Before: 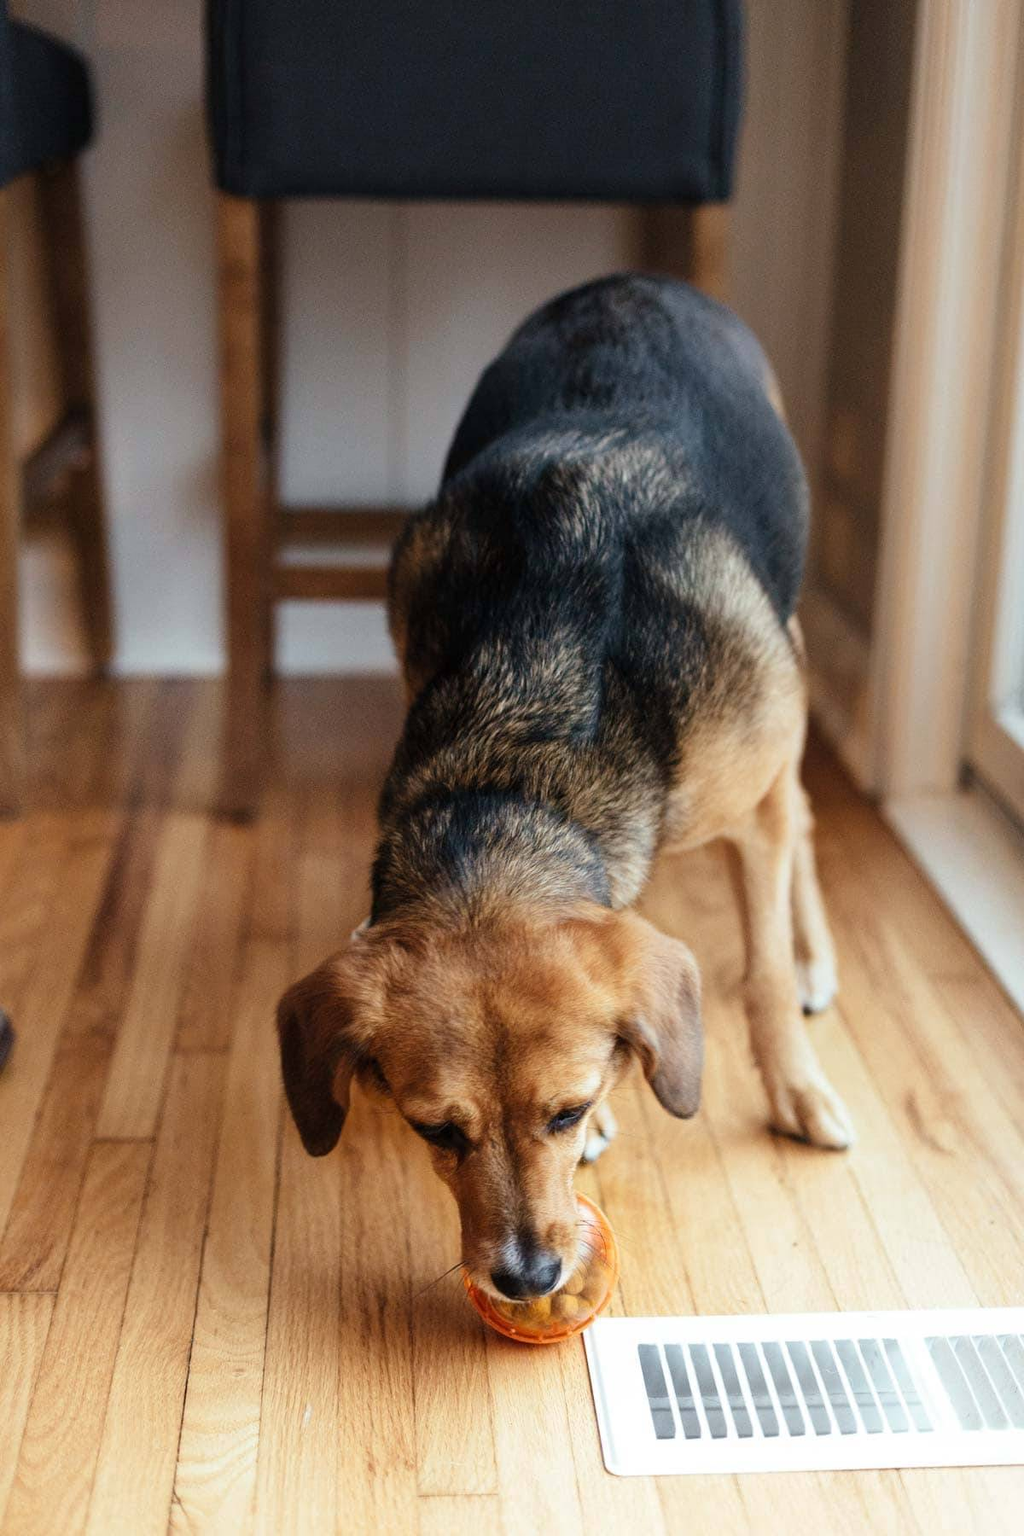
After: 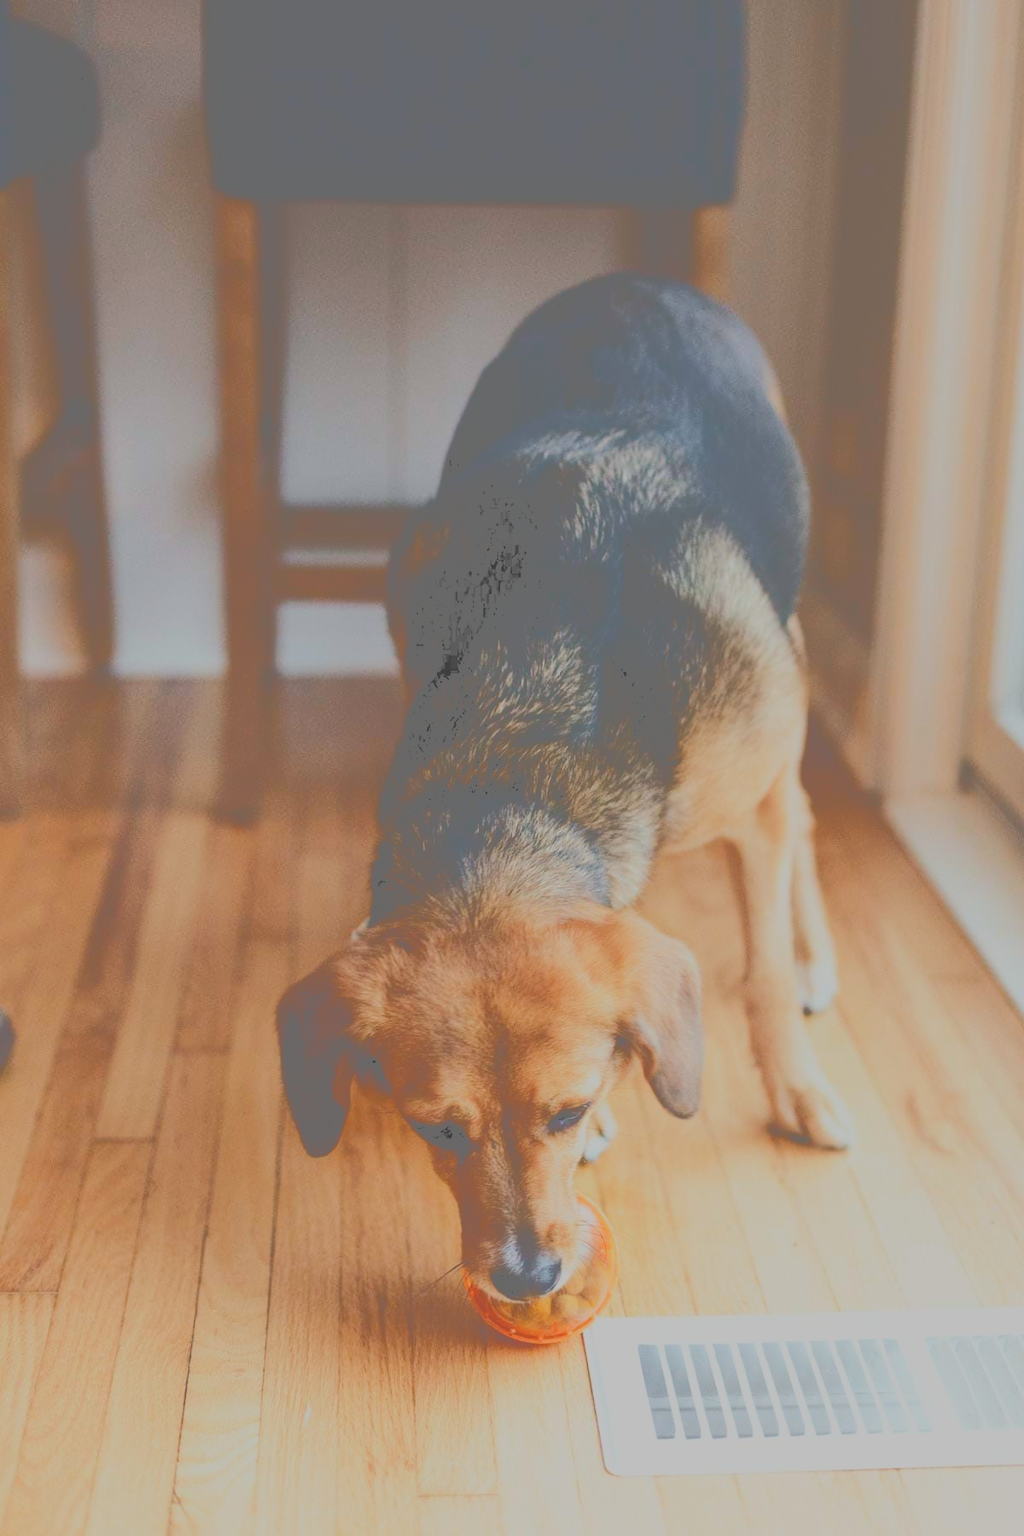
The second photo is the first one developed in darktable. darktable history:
filmic rgb: black relative exposure -8.49 EV, white relative exposure 5.55 EV, hardness 3.36, contrast 1.023
tone equalizer: edges refinement/feathering 500, mask exposure compensation -1.57 EV, preserve details no
tone curve: curves: ch0 [(0, 0) (0.003, 0.439) (0.011, 0.439) (0.025, 0.439) (0.044, 0.439) (0.069, 0.439) (0.1, 0.439) (0.136, 0.44) (0.177, 0.444) (0.224, 0.45) (0.277, 0.462) (0.335, 0.487) (0.399, 0.528) (0.468, 0.577) (0.543, 0.621) (0.623, 0.669) (0.709, 0.715) (0.801, 0.764) (0.898, 0.804) (1, 1)], color space Lab, independent channels, preserve colors none
